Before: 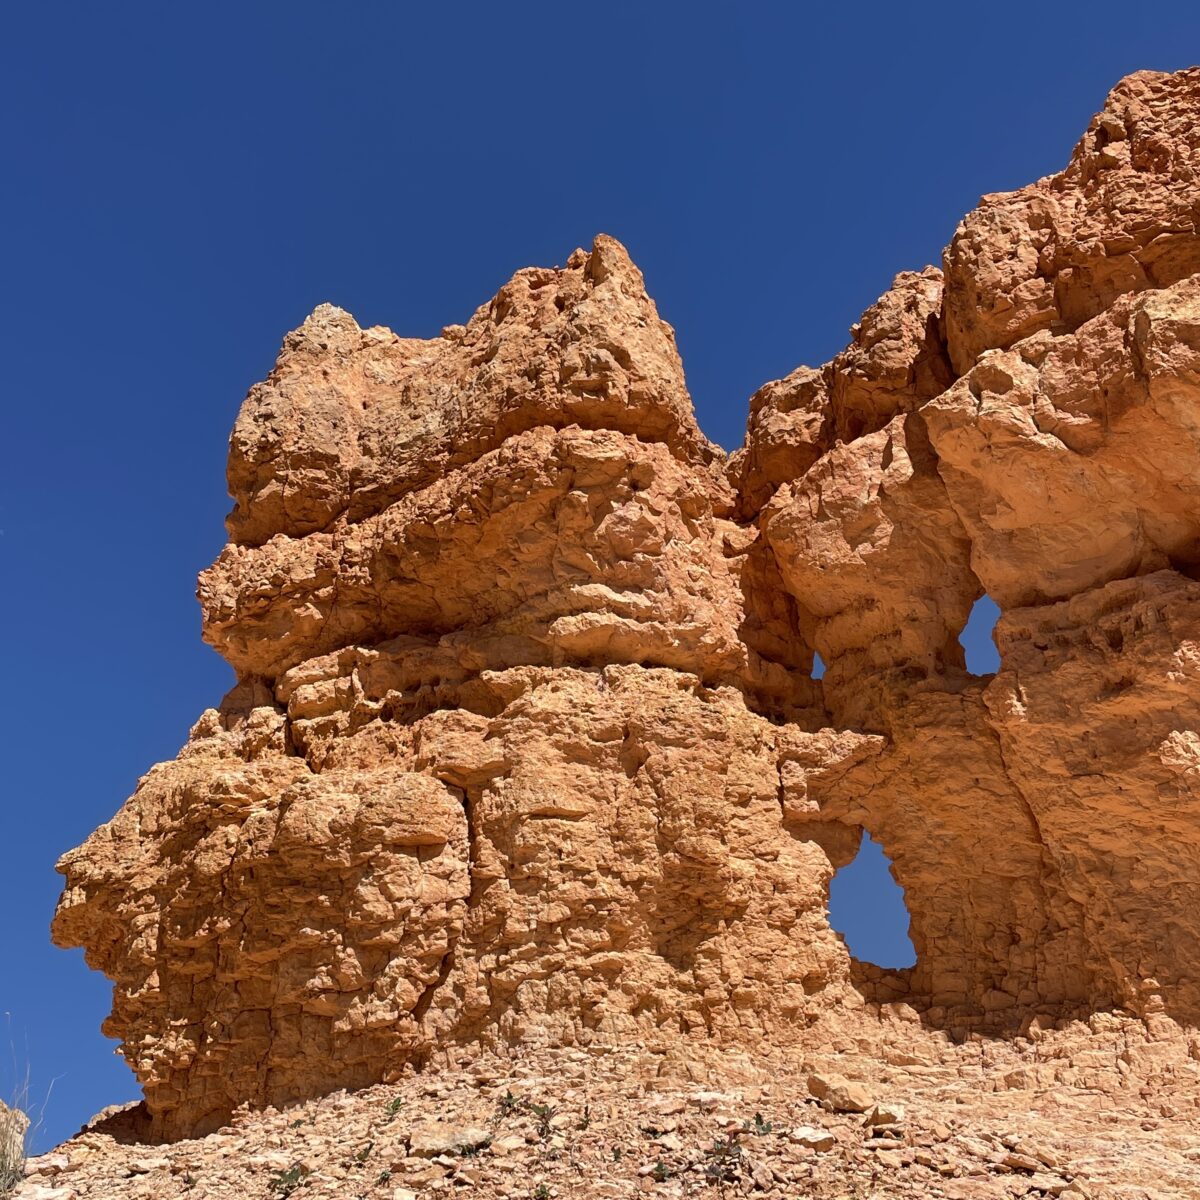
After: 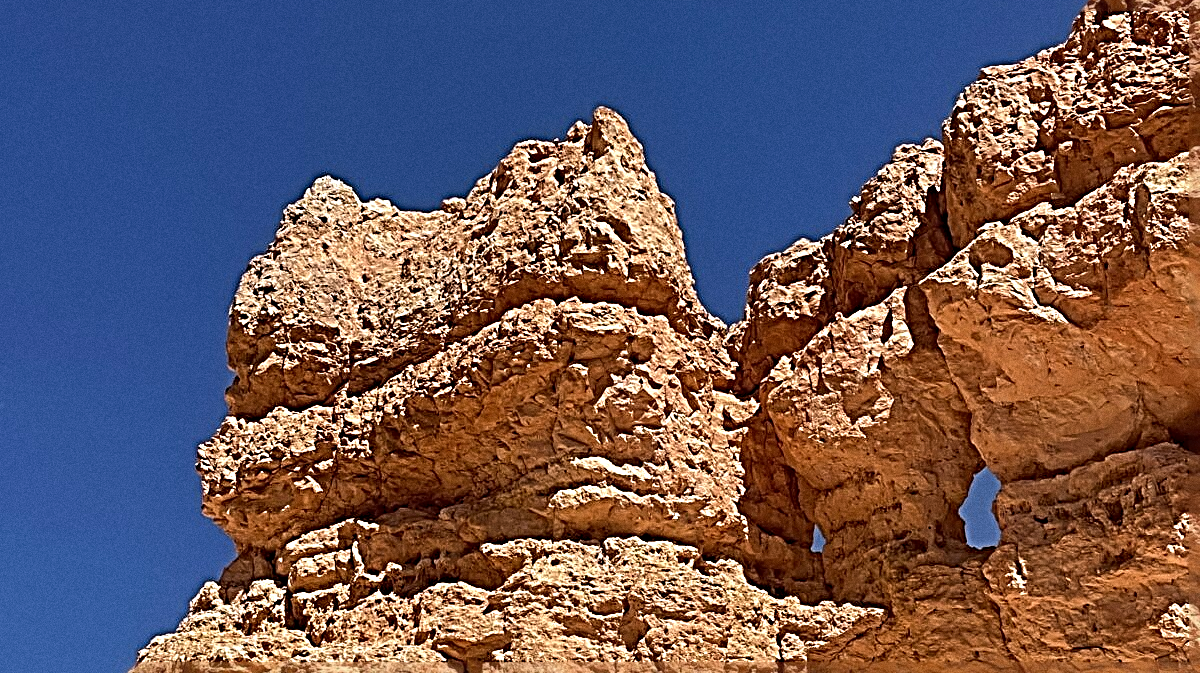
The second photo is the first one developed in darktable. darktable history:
sharpen: radius 4.001, amount 2
crop and rotate: top 10.605%, bottom 33.274%
grain: strength 26%
